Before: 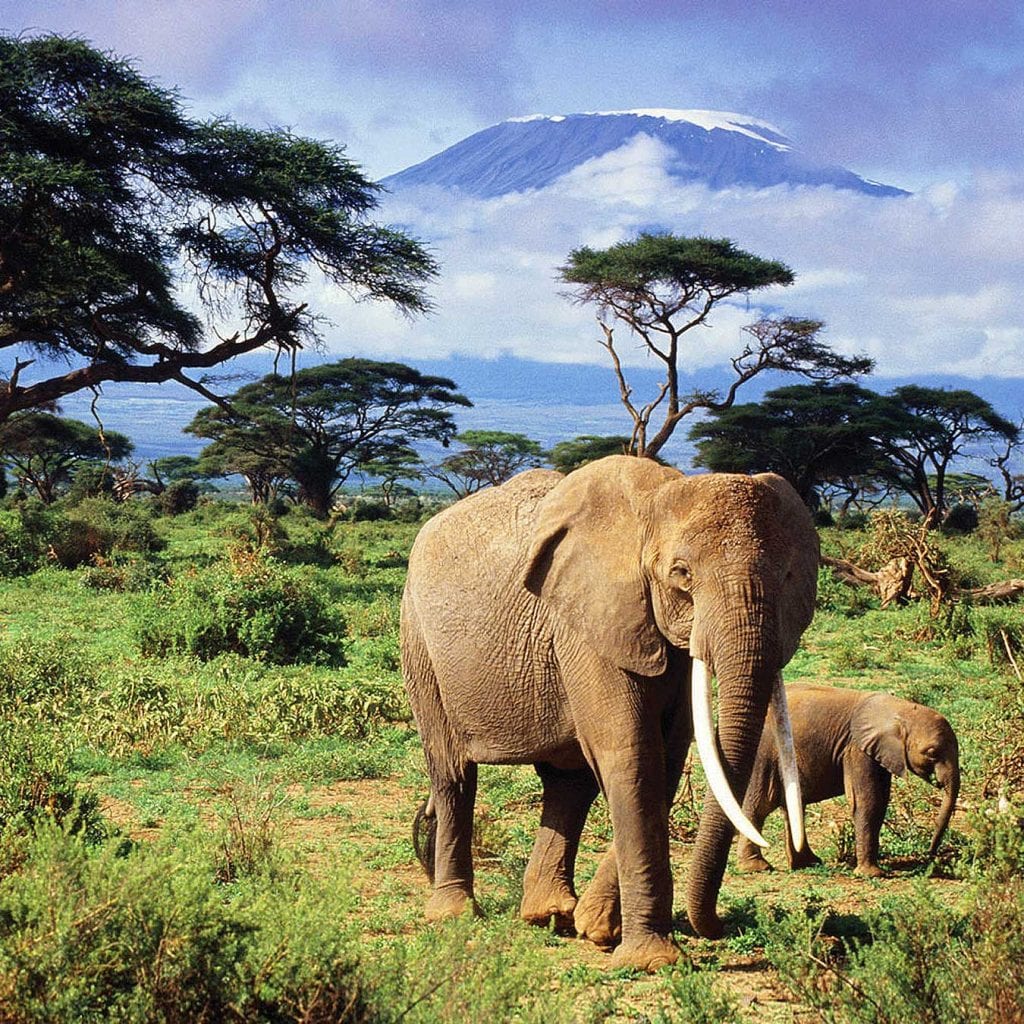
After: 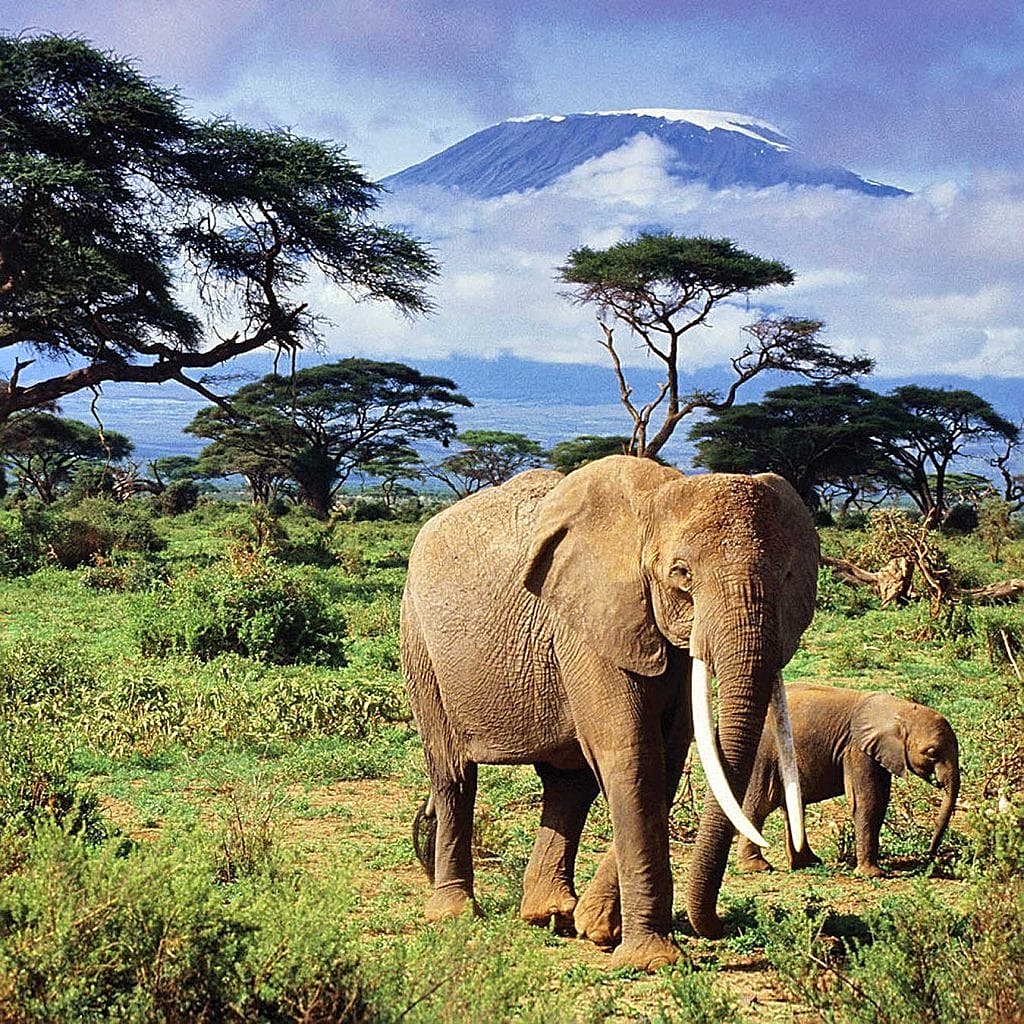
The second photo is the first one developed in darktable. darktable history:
sharpen: on, module defaults
shadows and highlights: shadows 60, soften with gaussian
